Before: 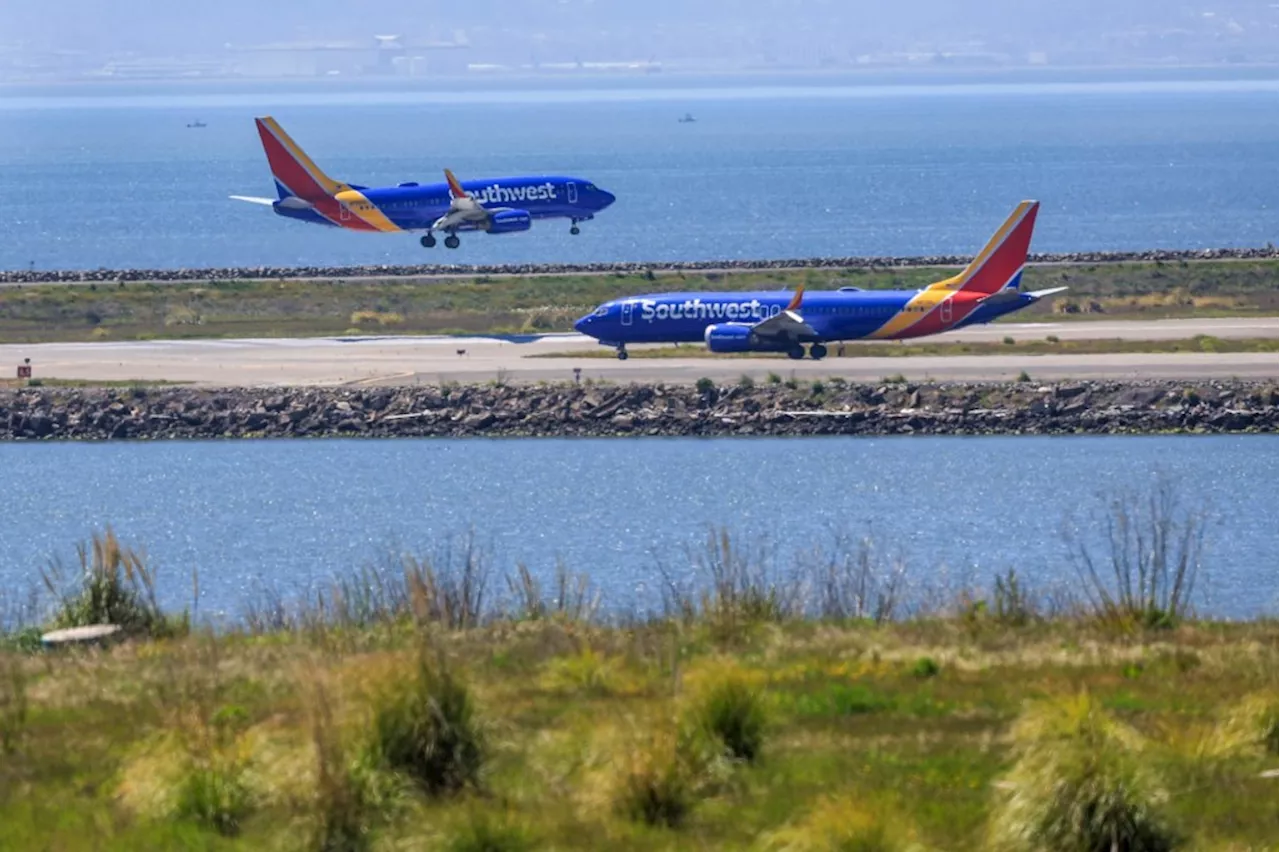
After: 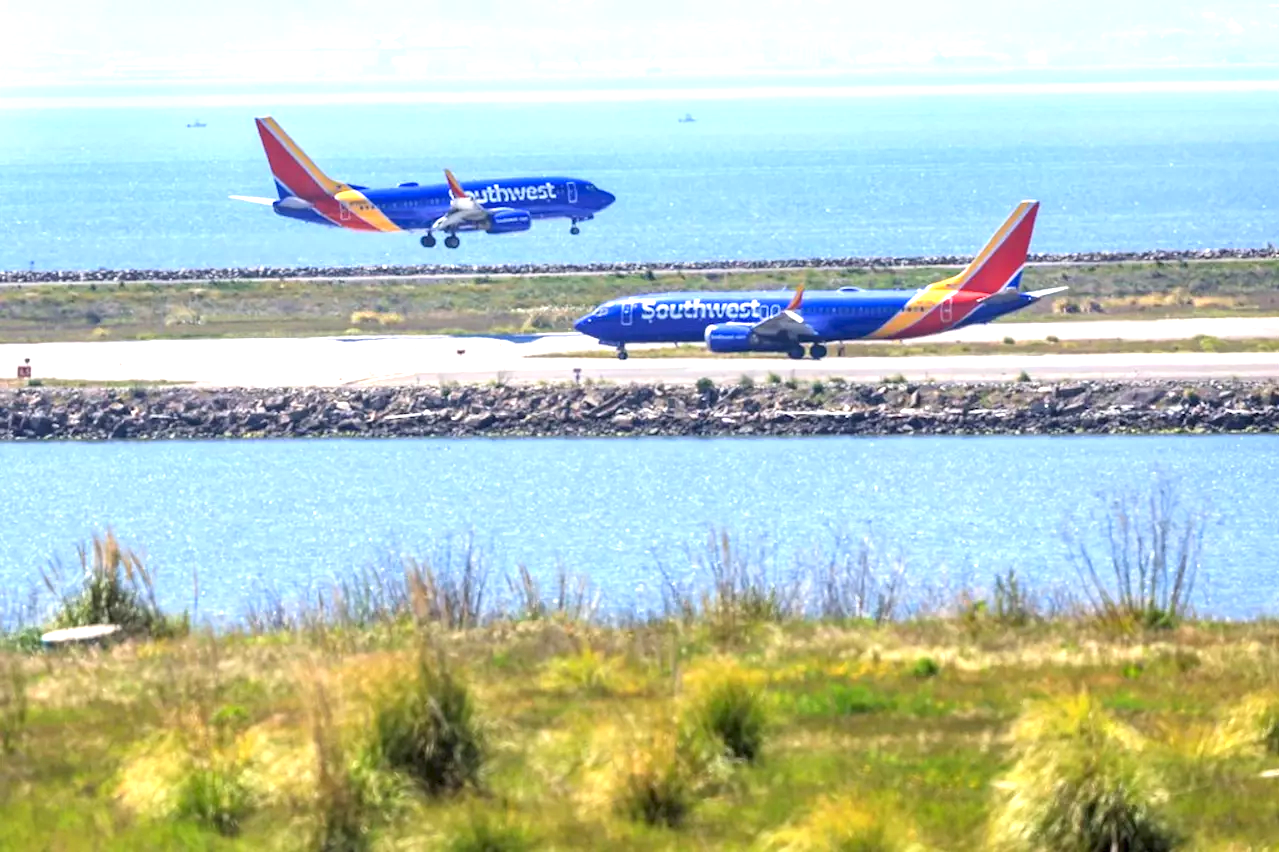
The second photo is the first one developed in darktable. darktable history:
haze removal: strength 0.026, distance 0.255, compatibility mode true, adaptive false
exposure: black level correction 0, exposure 1.333 EV, compensate highlight preservation false
